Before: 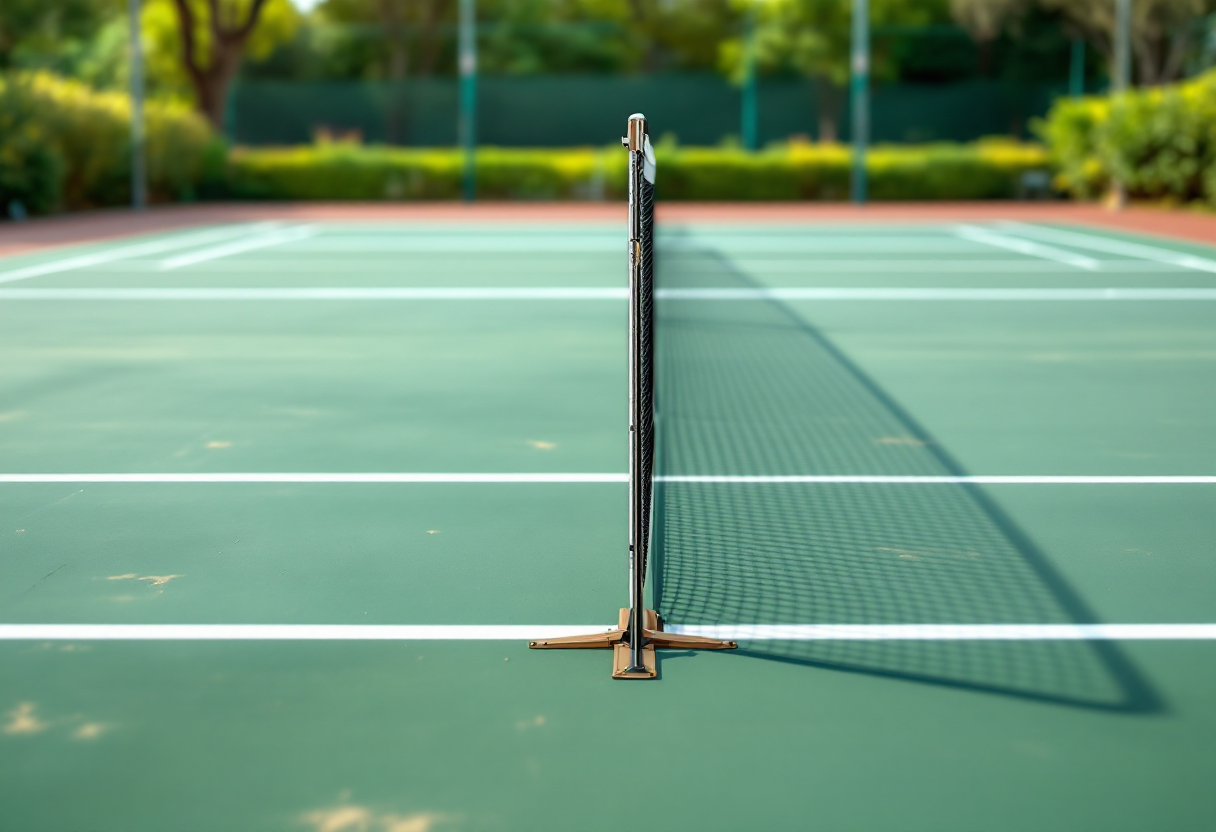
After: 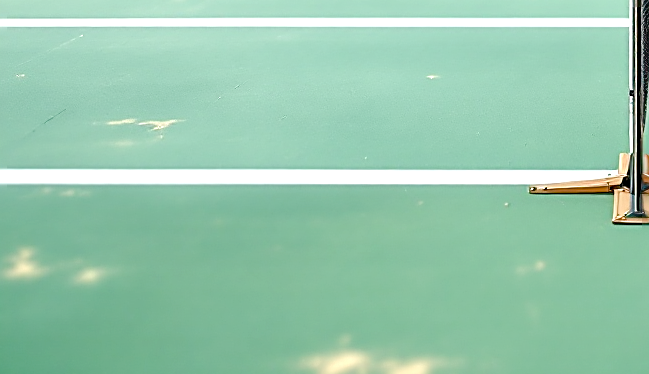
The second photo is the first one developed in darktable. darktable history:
sharpen: radius 2.676, amount 0.669
crop and rotate: top 54.778%, right 46.61%, bottom 0.159%
tone equalizer: -8 EV 1 EV, -7 EV 1 EV, -6 EV 1 EV, -5 EV 1 EV, -4 EV 1 EV, -3 EV 0.75 EV, -2 EV 0.5 EV, -1 EV 0.25 EV
color balance rgb: perceptual saturation grading › global saturation 20%, perceptual saturation grading › highlights -50%, perceptual saturation grading › shadows 30%, perceptual brilliance grading › global brilliance 10%, perceptual brilliance grading › shadows 15%
